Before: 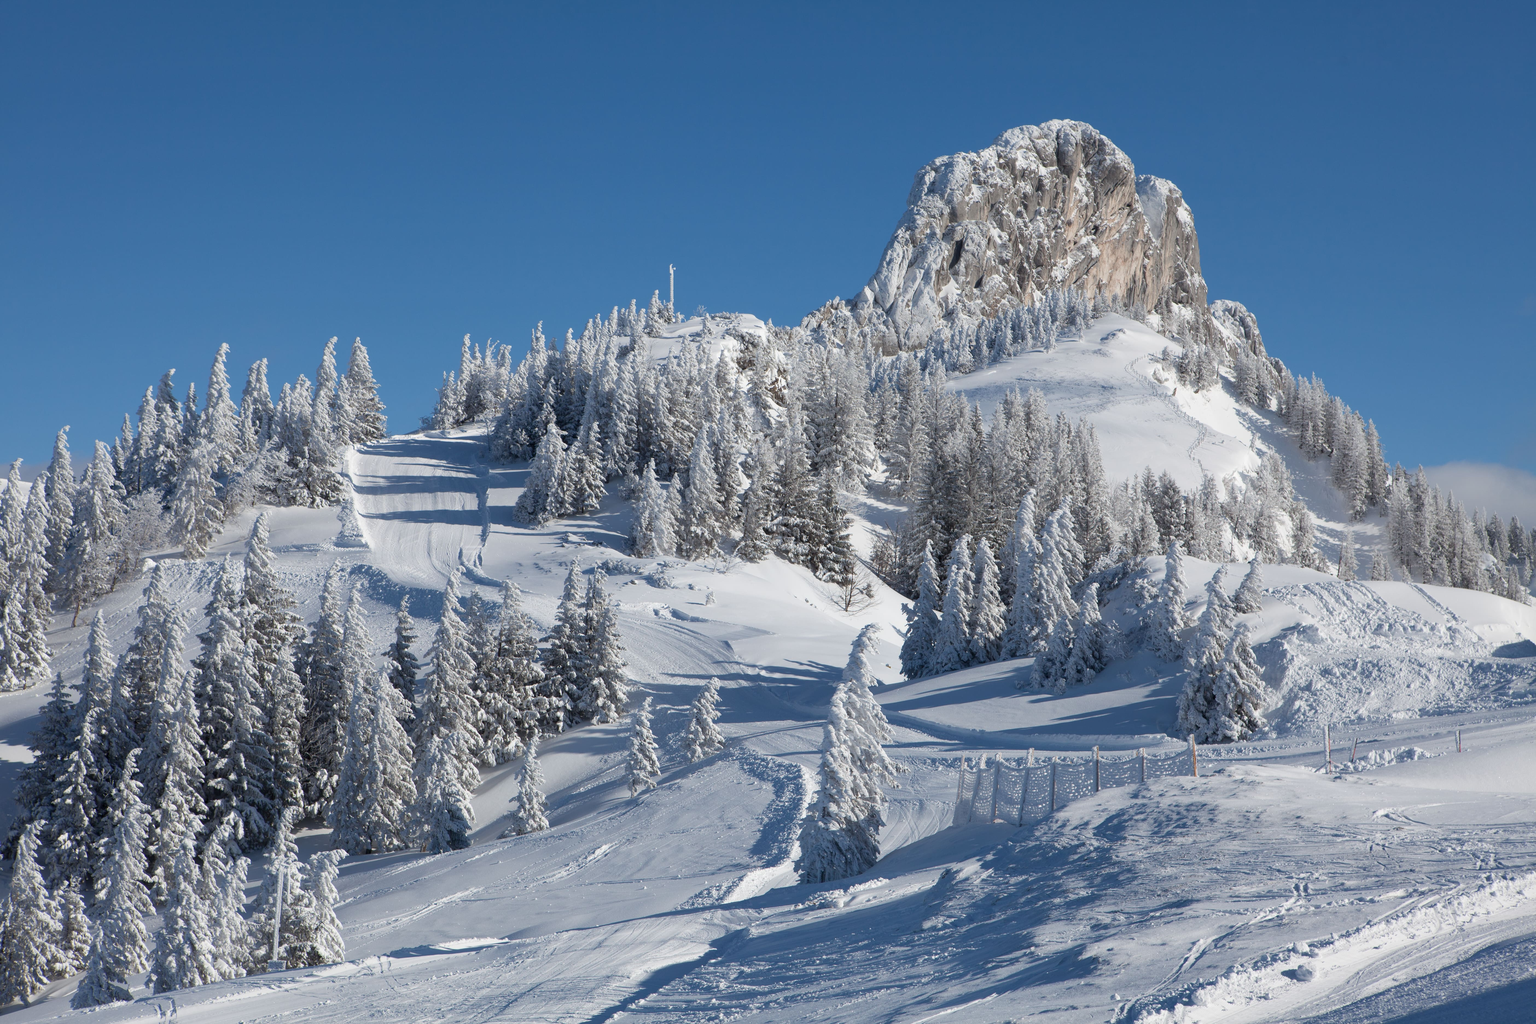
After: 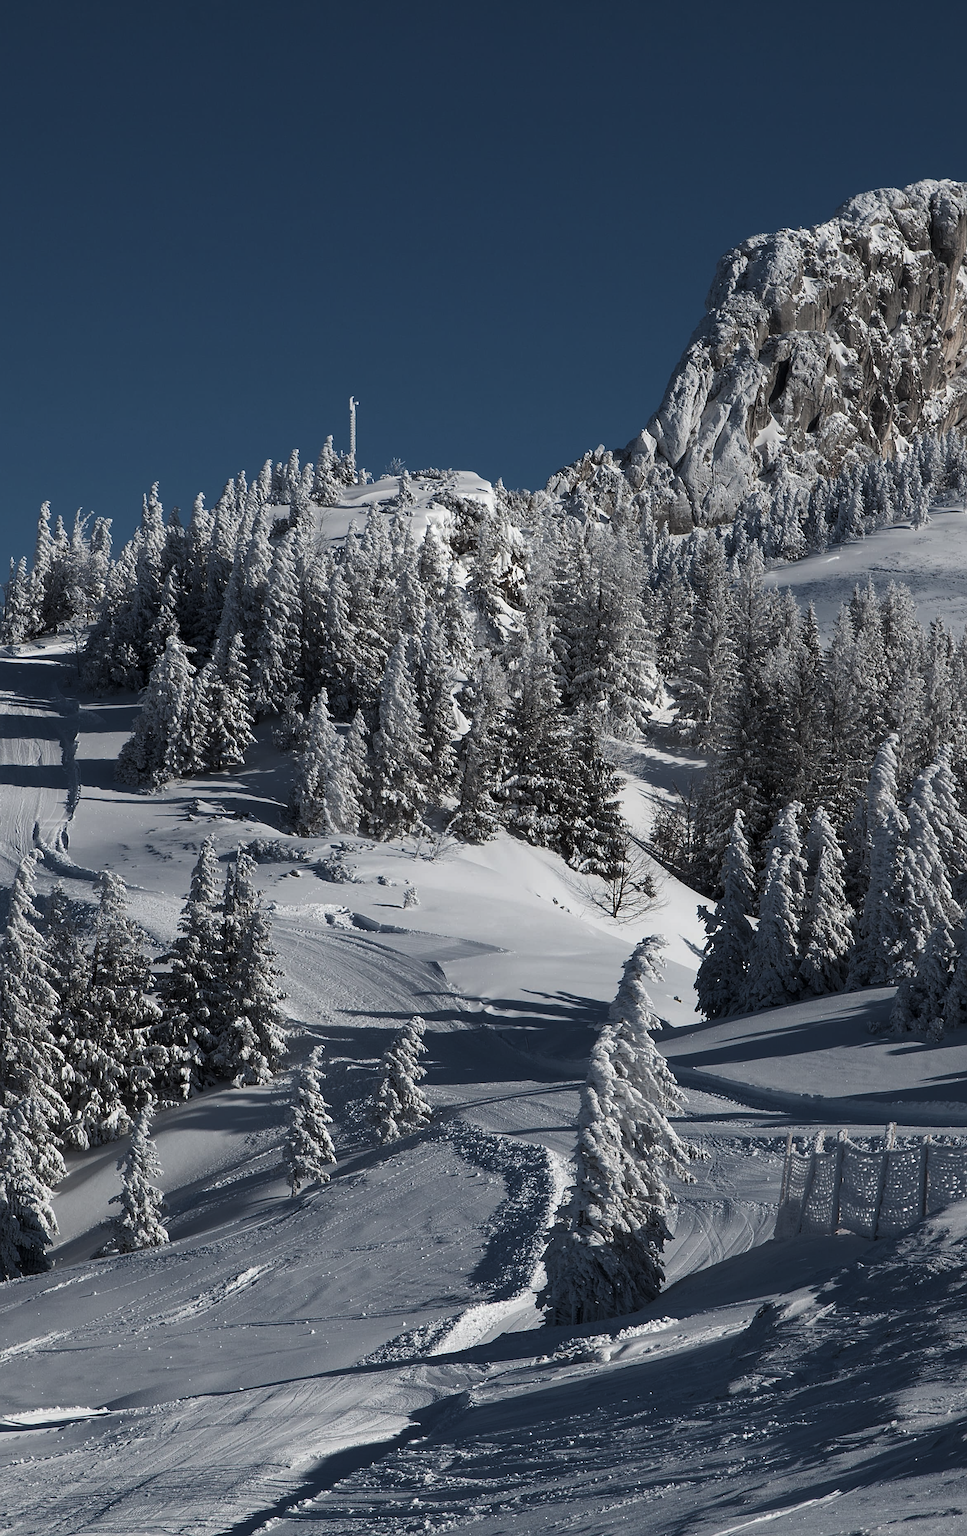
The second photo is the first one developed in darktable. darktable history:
crop: left 28.451%, right 29.539%
sharpen: on, module defaults
levels: levels [0, 0.618, 1]
